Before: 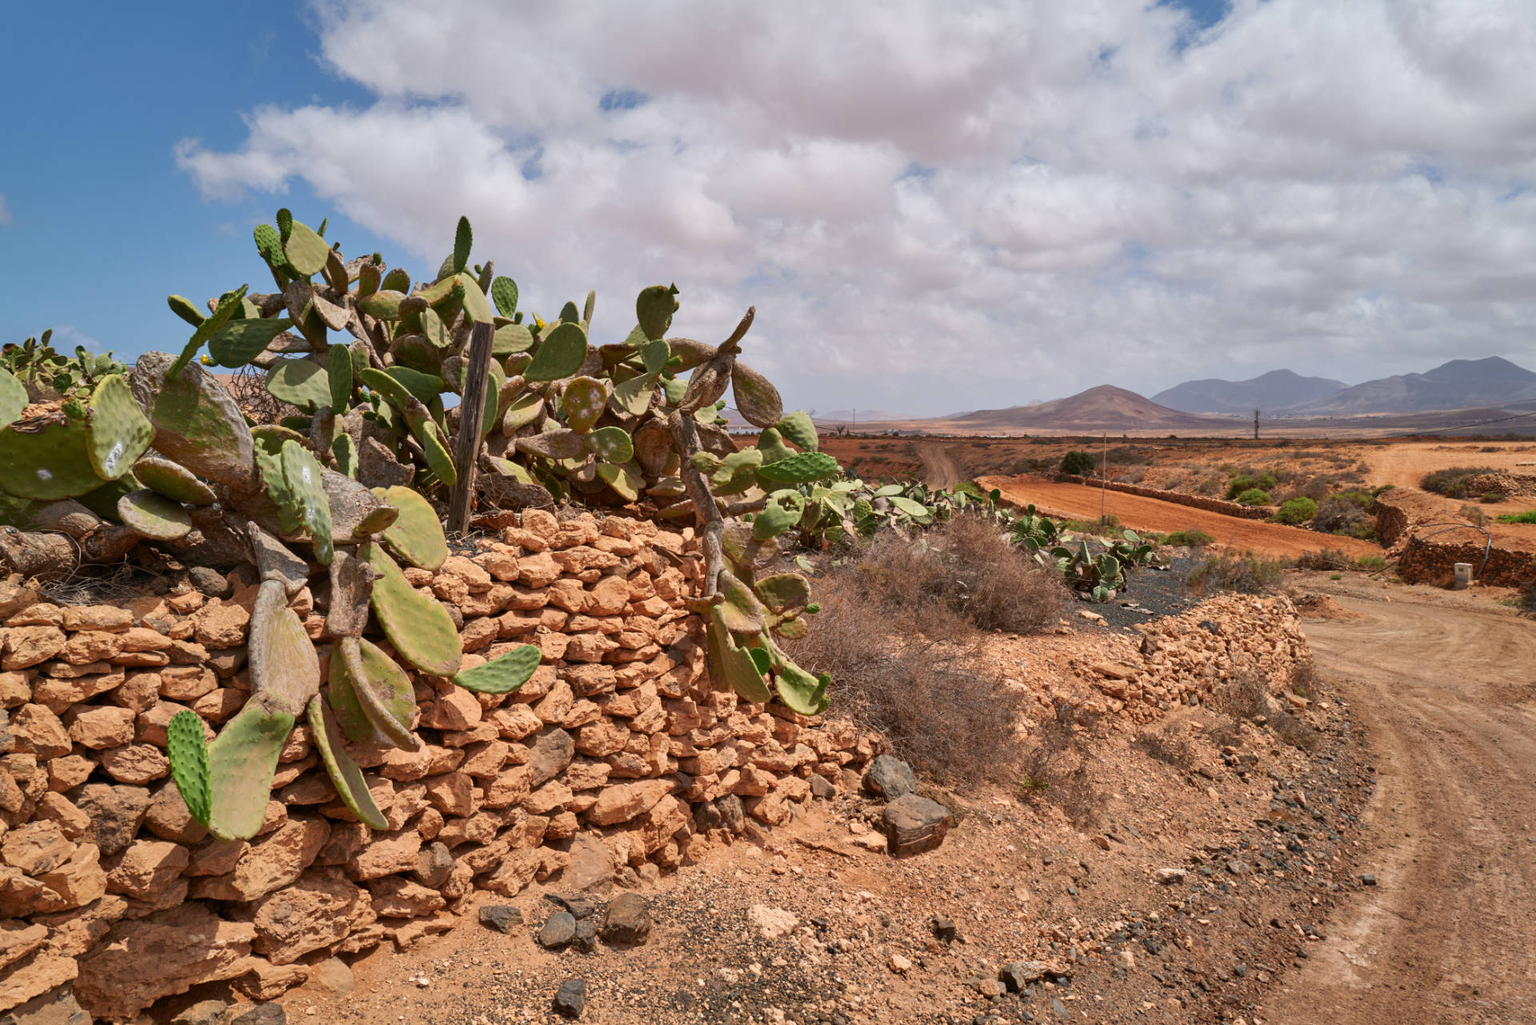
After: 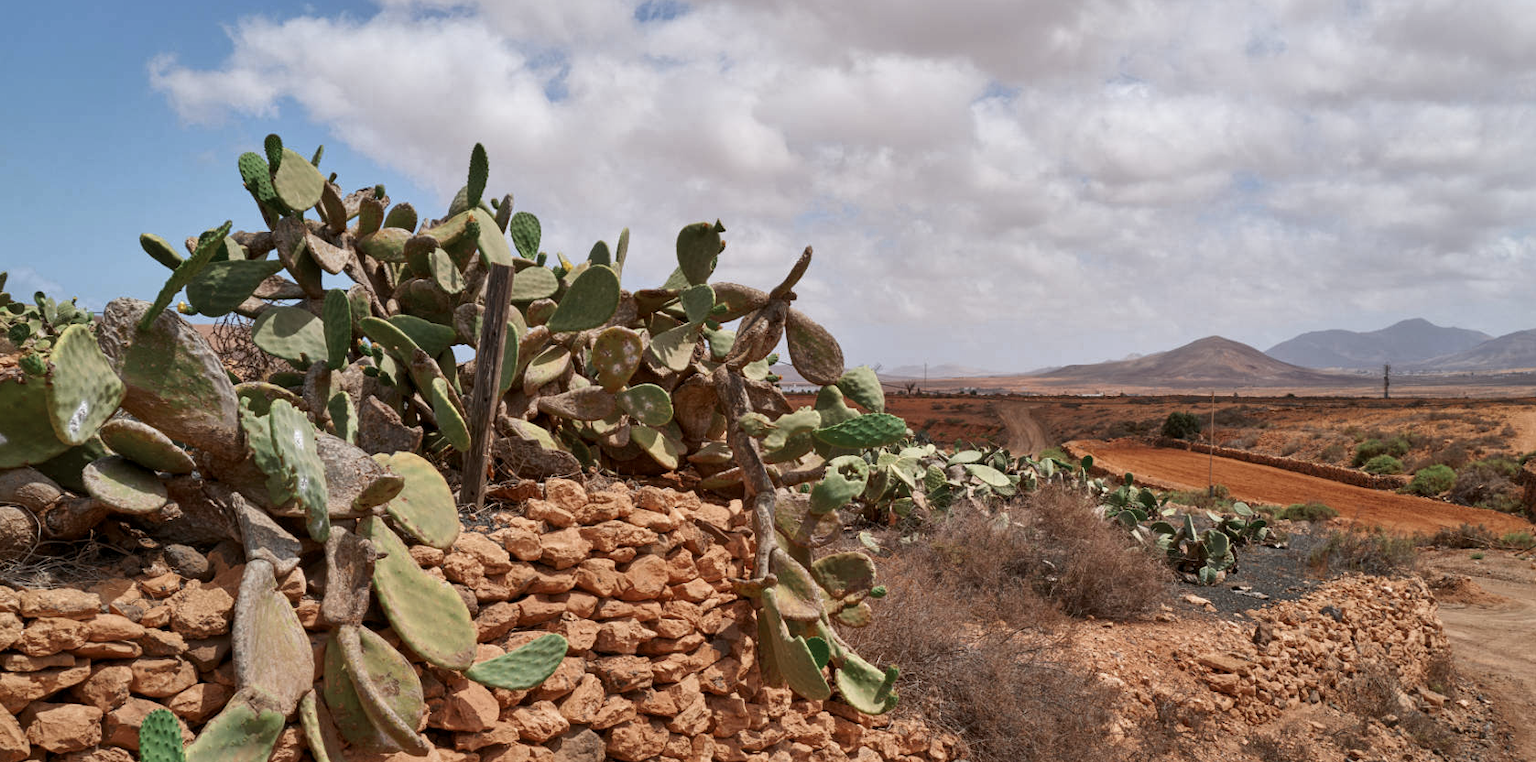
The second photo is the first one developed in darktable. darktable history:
color zones: curves: ch0 [(0, 0.5) (0.125, 0.4) (0.25, 0.5) (0.375, 0.4) (0.5, 0.4) (0.625, 0.6) (0.75, 0.6) (0.875, 0.5)]; ch1 [(0, 0.35) (0.125, 0.45) (0.25, 0.35) (0.375, 0.35) (0.5, 0.35) (0.625, 0.35) (0.75, 0.45) (0.875, 0.35)]; ch2 [(0, 0.6) (0.125, 0.5) (0.25, 0.5) (0.375, 0.6) (0.5, 0.6) (0.625, 0.5) (0.75, 0.5) (0.875, 0.5)]
local contrast: highlights 106%, shadows 100%, detail 119%, midtone range 0.2
crop: left 2.985%, top 8.901%, right 9.639%, bottom 26.146%
